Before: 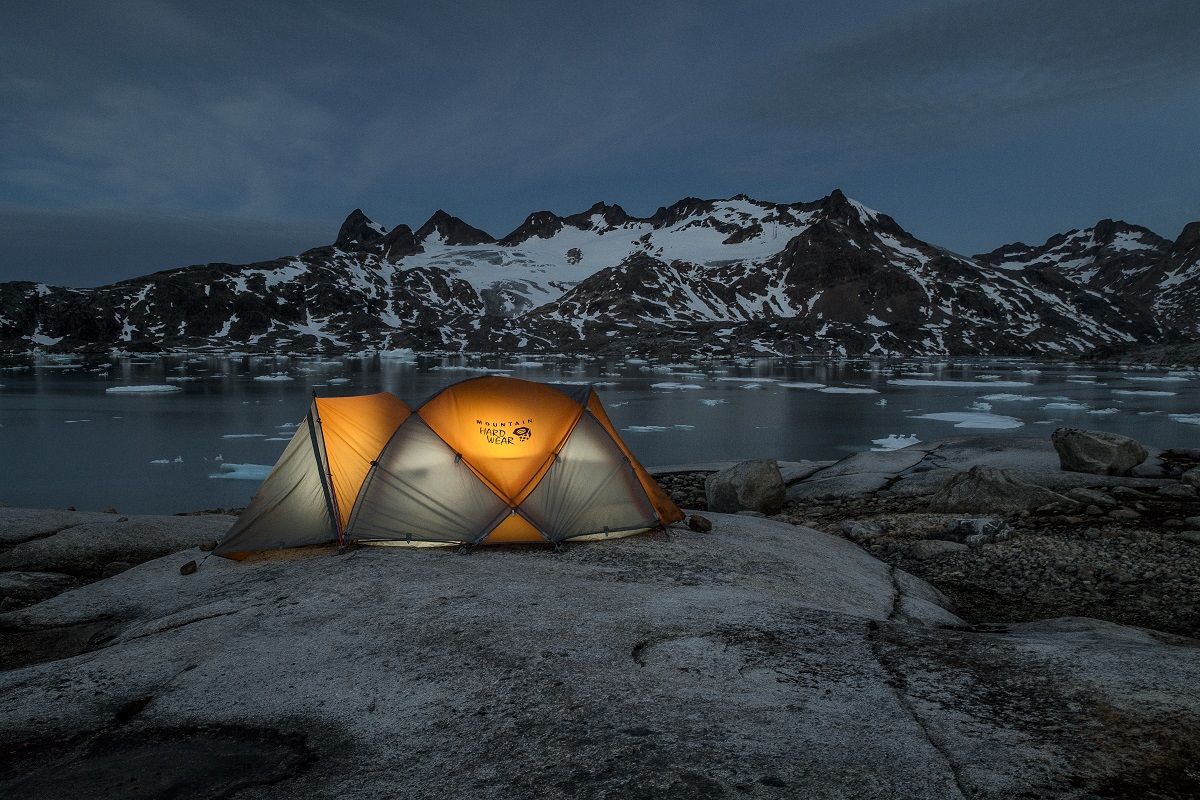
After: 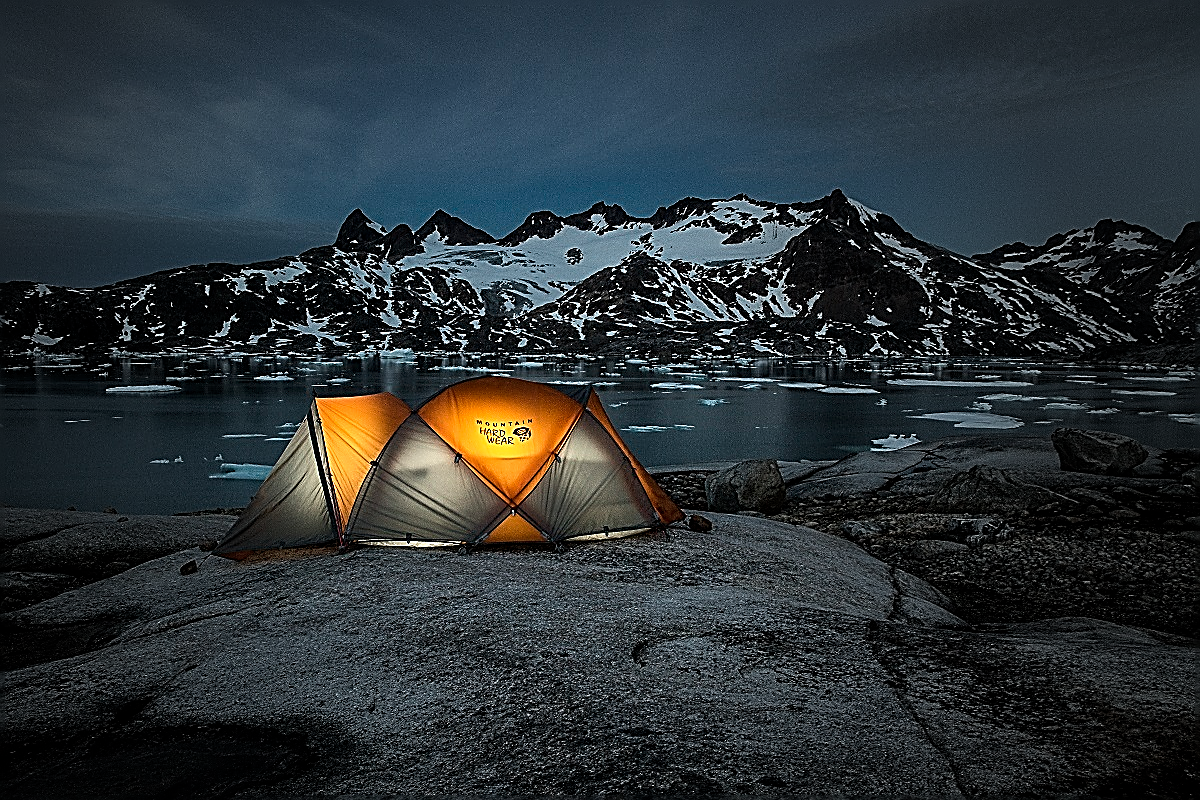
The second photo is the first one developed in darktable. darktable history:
tone equalizer: -8 EV -0.417 EV, -7 EV -0.389 EV, -6 EV -0.333 EV, -5 EV -0.222 EV, -3 EV 0.222 EV, -2 EV 0.333 EV, -1 EV 0.389 EV, +0 EV 0.417 EV, edges refinement/feathering 500, mask exposure compensation -1.57 EV, preserve details no
sharpen: amount 1.861
vignetting: fall-off start 33.76%, fall-off radius 64.94%, brightness -0.575, center (-0.12, -0.002), width/height ratio 0.959
